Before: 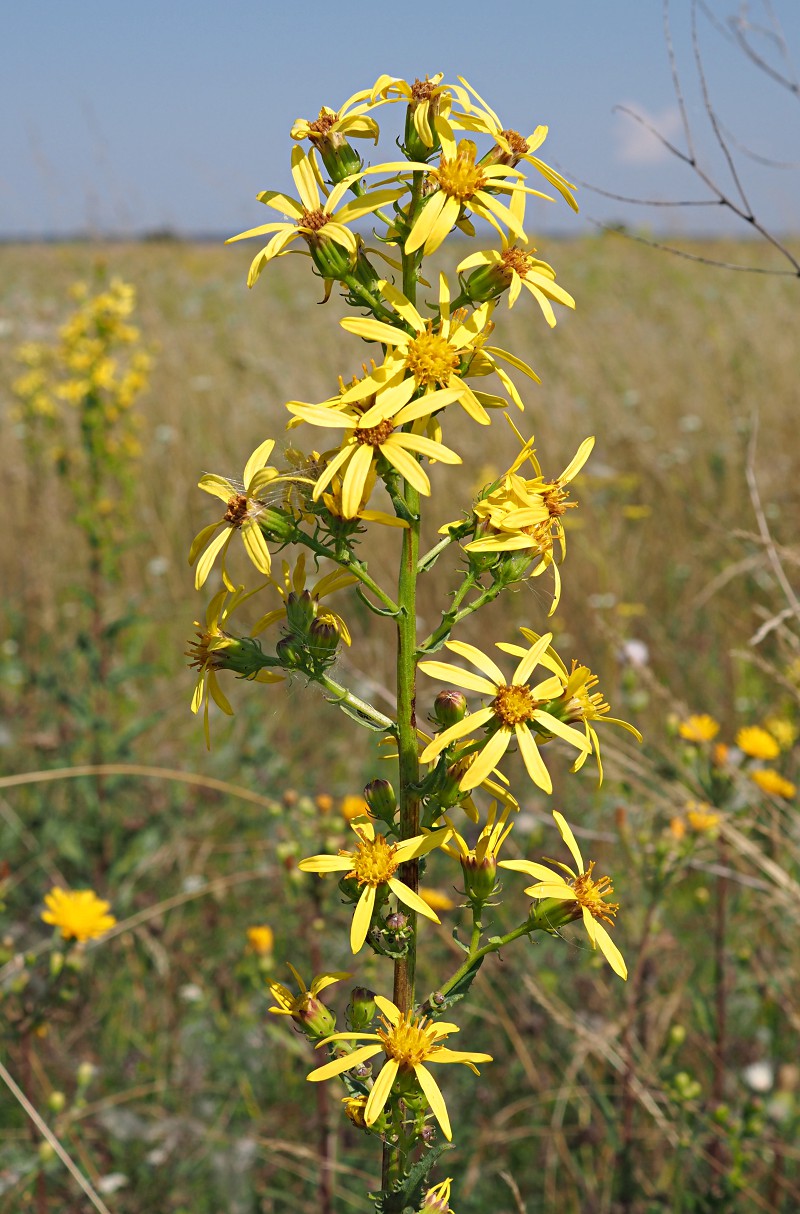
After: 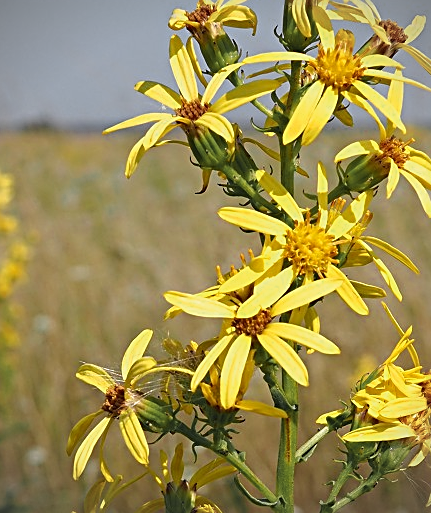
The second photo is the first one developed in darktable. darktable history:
vignetting: fall-off start 91.19%
crop: left 15.306%, top 9.065%, right 30.789%, bottom 48.638%
color zones: curves: ch0 [(0.035, 0.242) (0.25, 0.5) (0.384, 0.214) (0.488, 0.255) (0.75, 0.5)]; ch1 [(0.063, 0.379) (0.25, 0.5) (0.354, 0.201) (0.489, 0.085) (0.729, 0.271)]; ch2 [(0.25, 0.5) (0.38, 0.517) (0.442, 0.51) (0.735, 0.456)]
sharpen: on, module defaults
